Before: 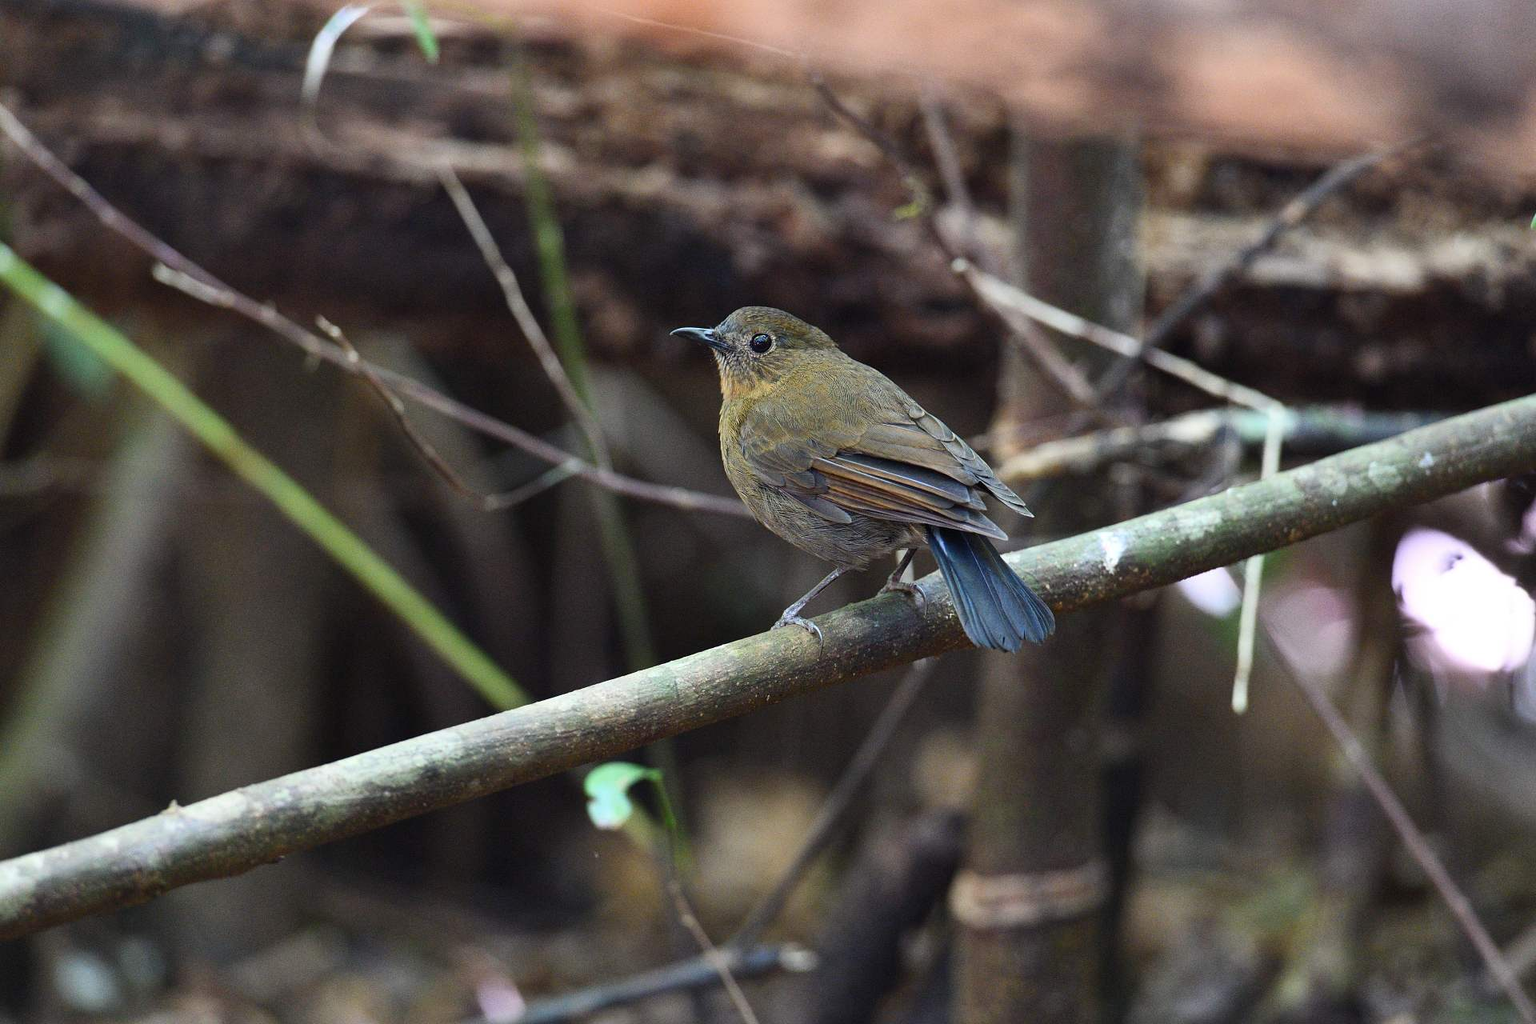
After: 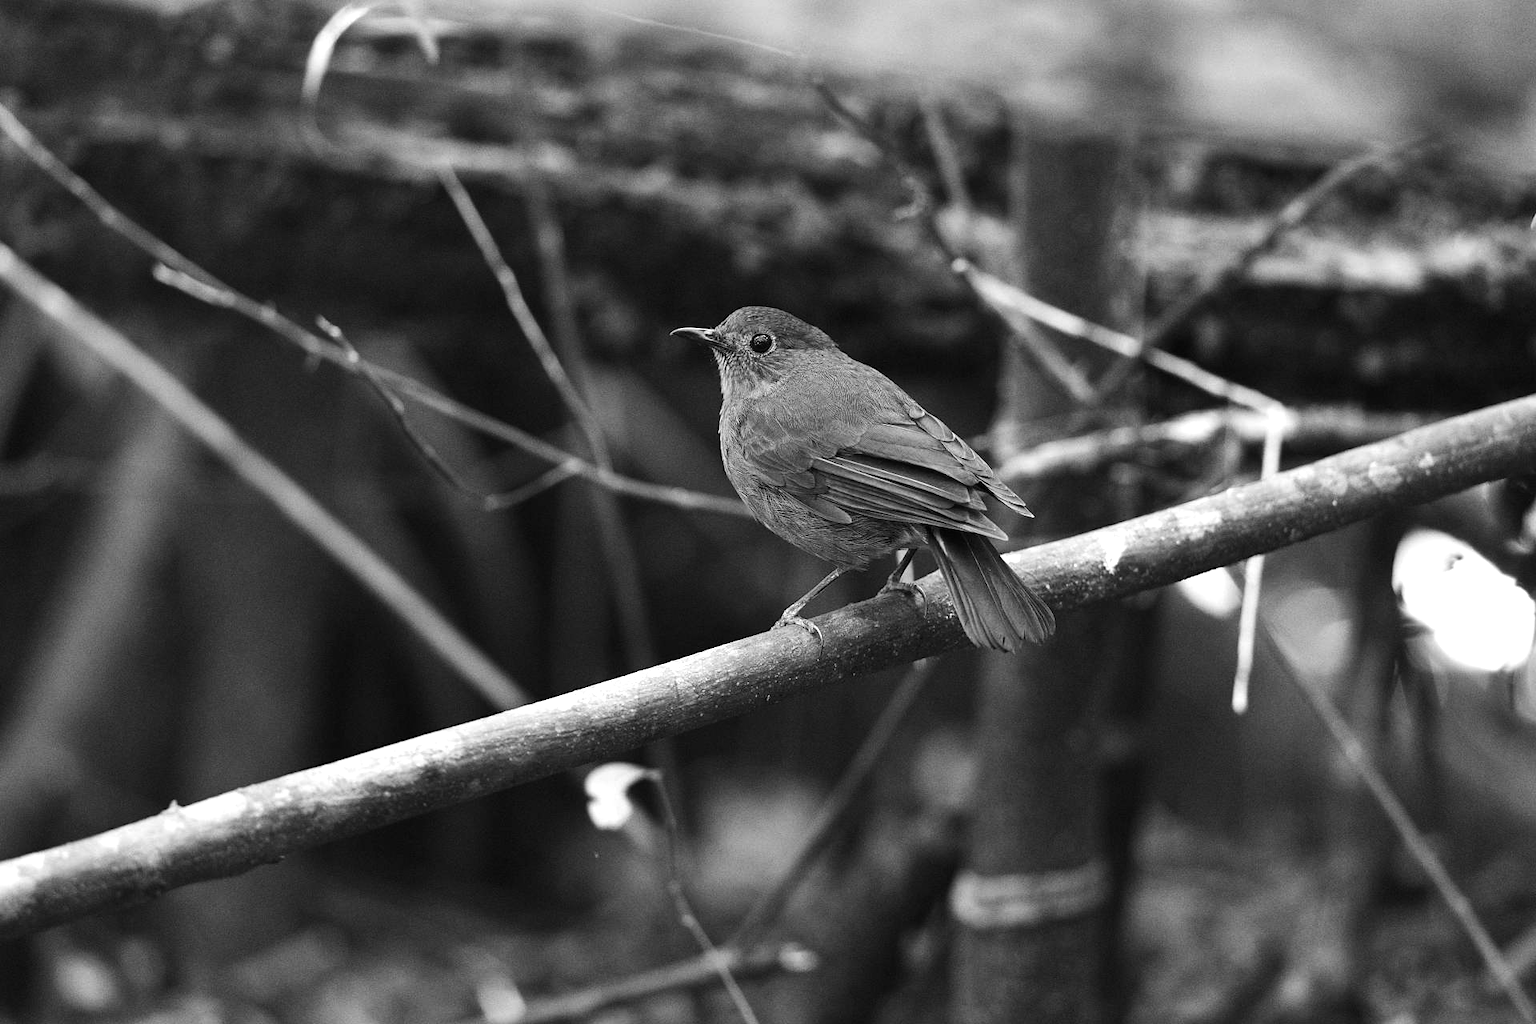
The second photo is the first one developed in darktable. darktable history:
tone equalizer: -8 EV -0.417 EV, -7 EV -0.389 EV, -6 EV -0.333 EV, -5 EV -0.222 EV, -3 EV 0.222 EV, -2 EV 0.333 EV, -1 EV 0.389 EV, +0 EV 0.417 EV, edges refinement/feathering 500, mask exposure compensation -1.57 EV, preserve details no
monochrome: size 3.1
